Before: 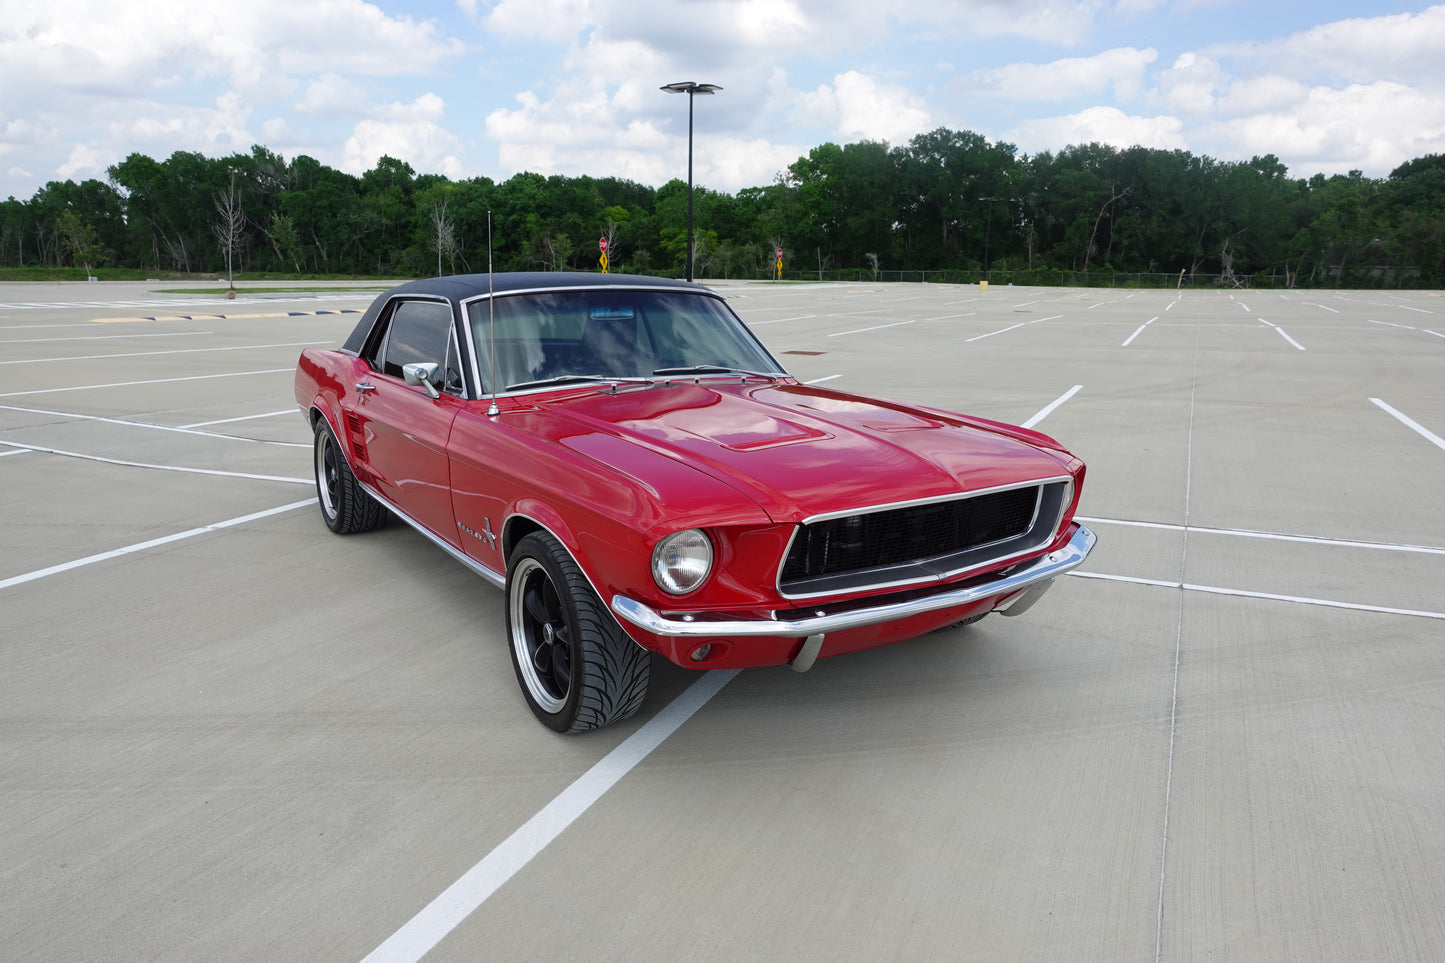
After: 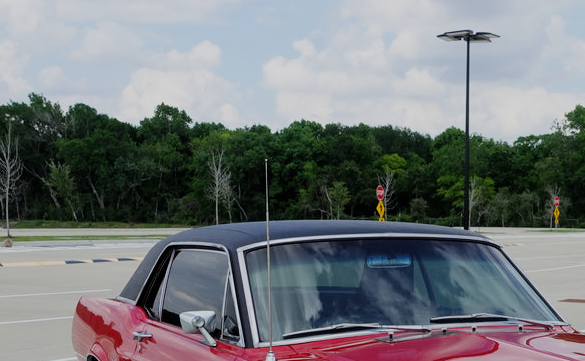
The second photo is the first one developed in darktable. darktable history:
crop: left 15.489%, top 5.425%, right 43.97%, bottom 57.018%
filmic rgb: black relative exposure -7.65 EV, white relative exposure 4.56 EV, hardness 3.61
